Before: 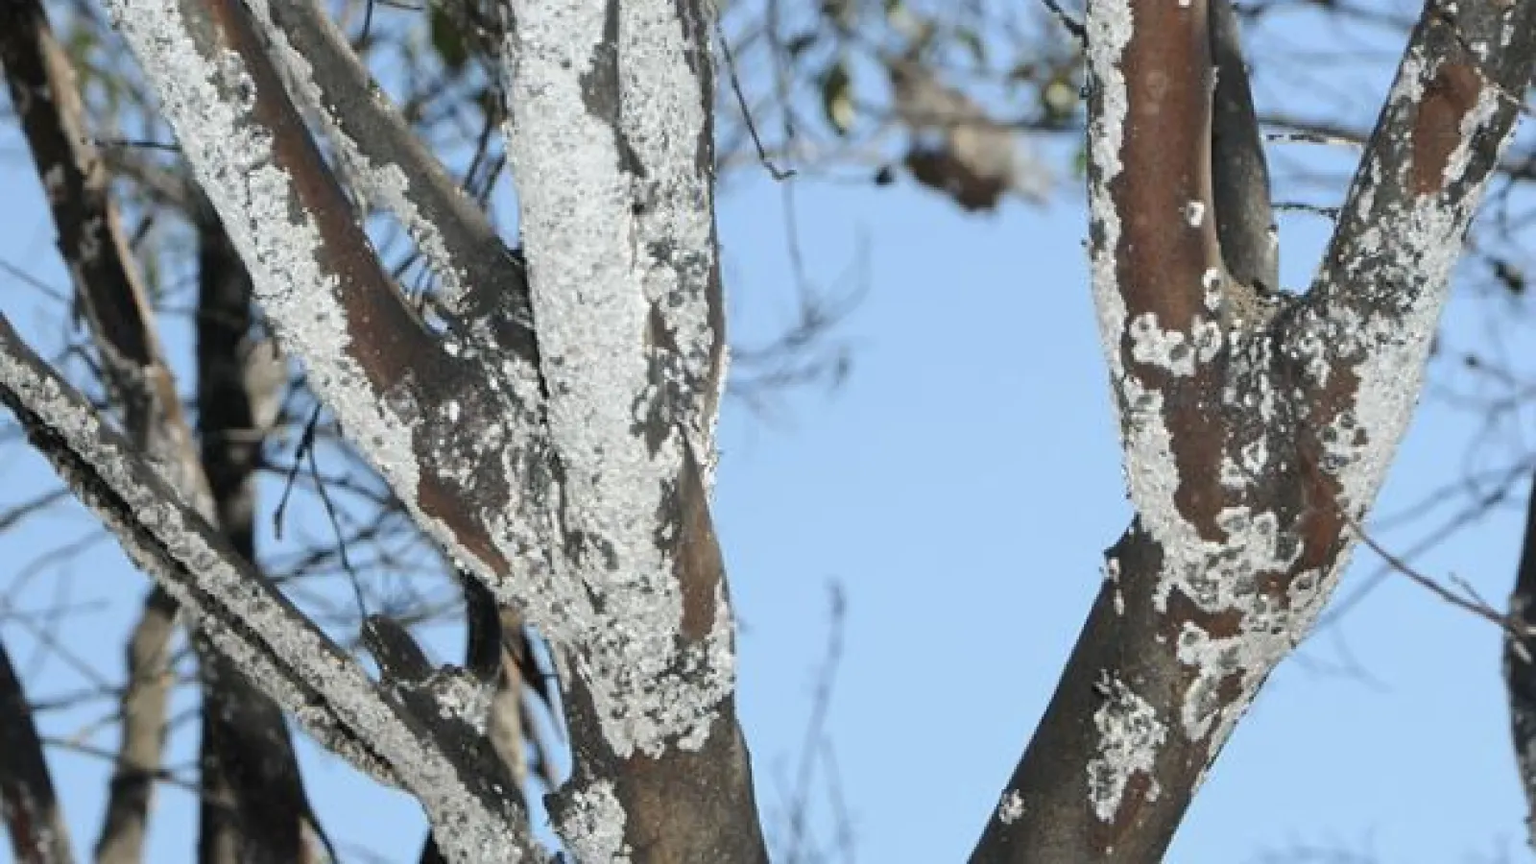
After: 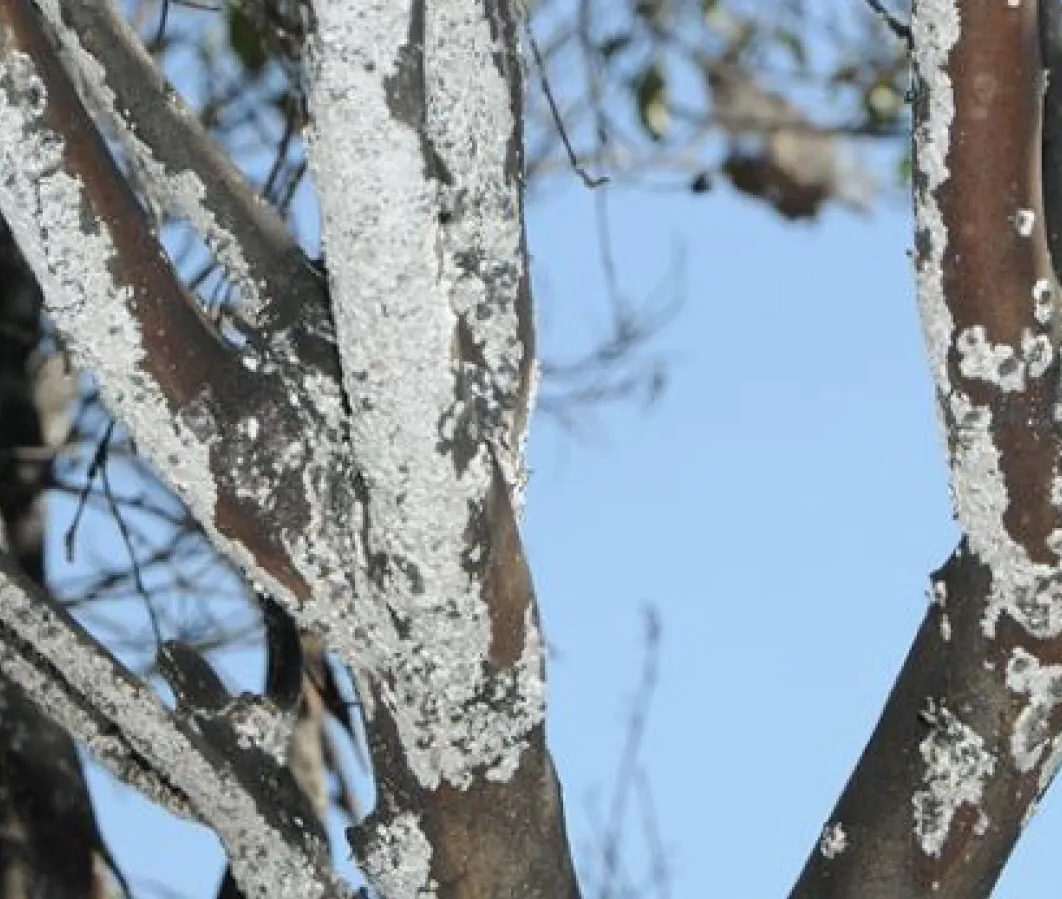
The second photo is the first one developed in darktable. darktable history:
crop and rotate: left 13.811%, right 19.767%
color calibration: illuminant same as pipeline (D50), adaptation XYZ, x 0.346, y 0.358, temperature 5005.39 K
